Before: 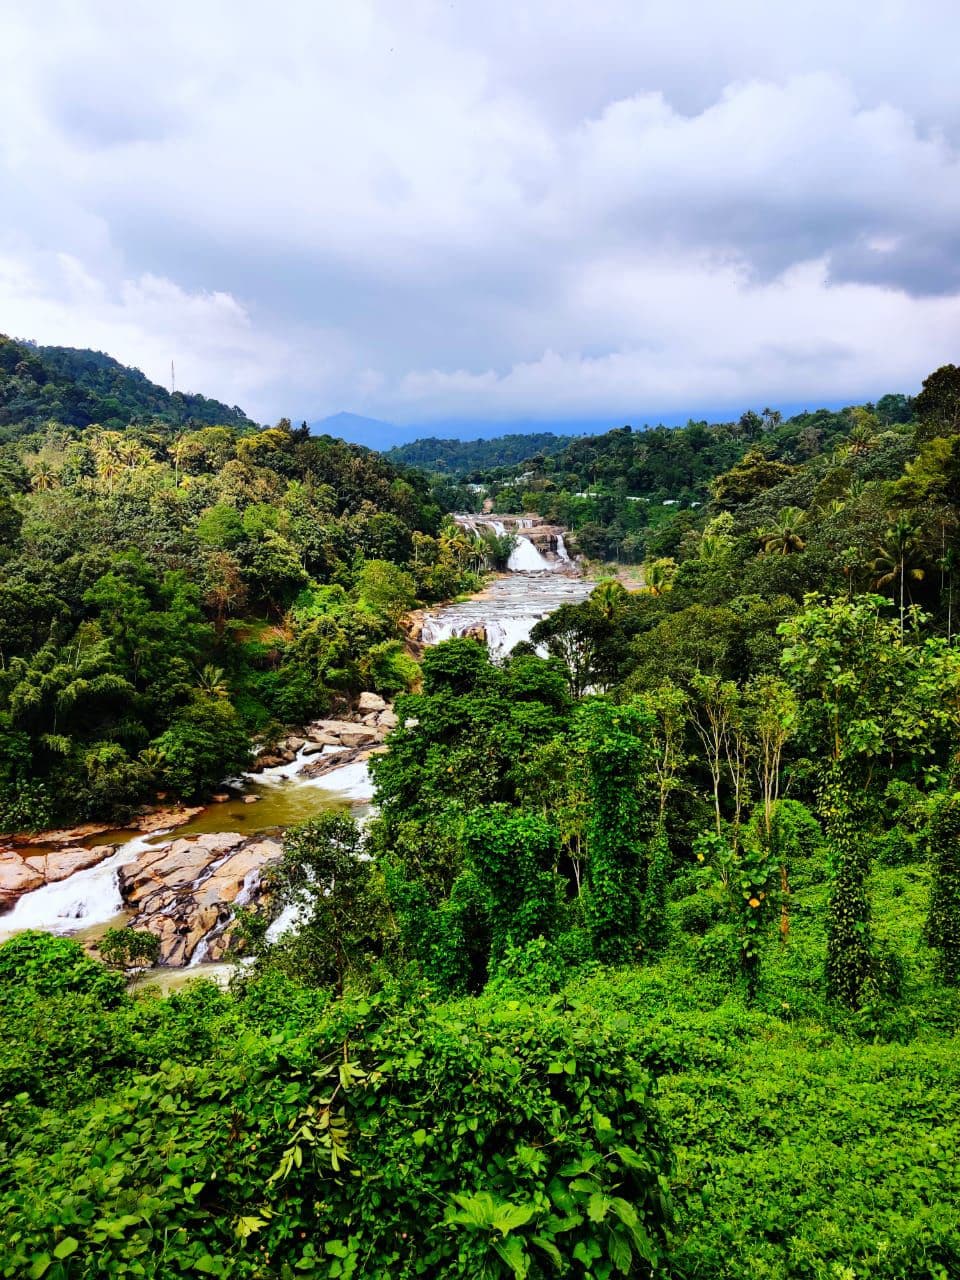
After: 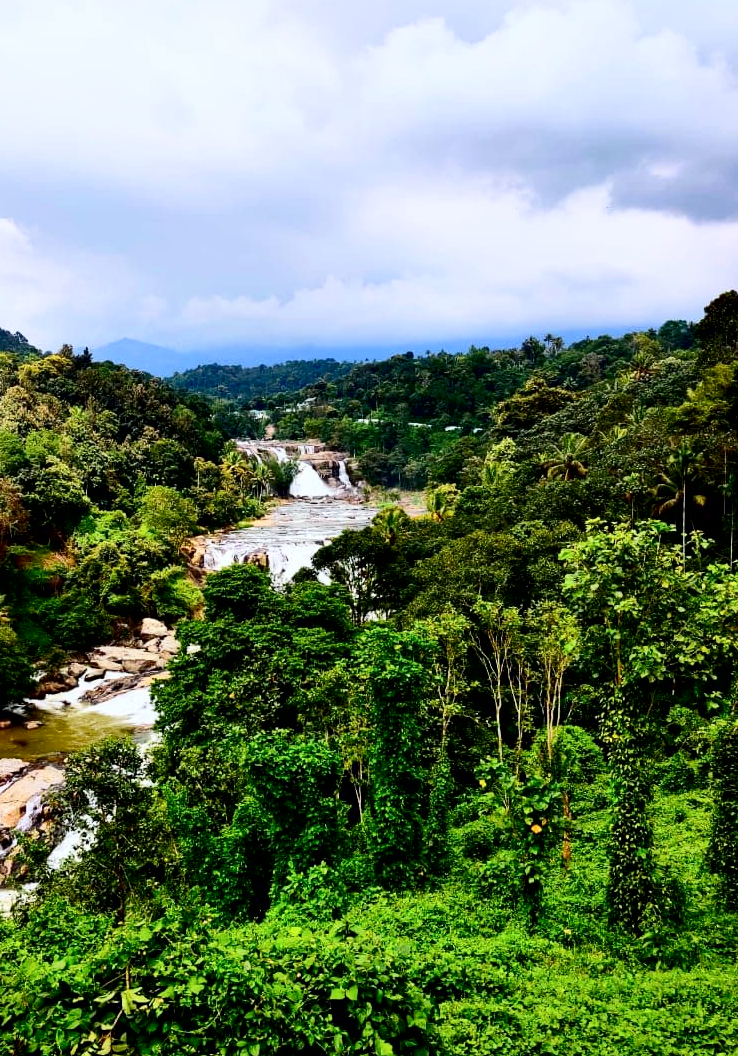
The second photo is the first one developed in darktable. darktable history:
exposure: black level correction 0.01, exposure 0.015 EV, compensate highlight preservation false
crop: left 22.784%, top 5.852%, bottom 11.618%
contrast brightness saturation: contrast 0.225
